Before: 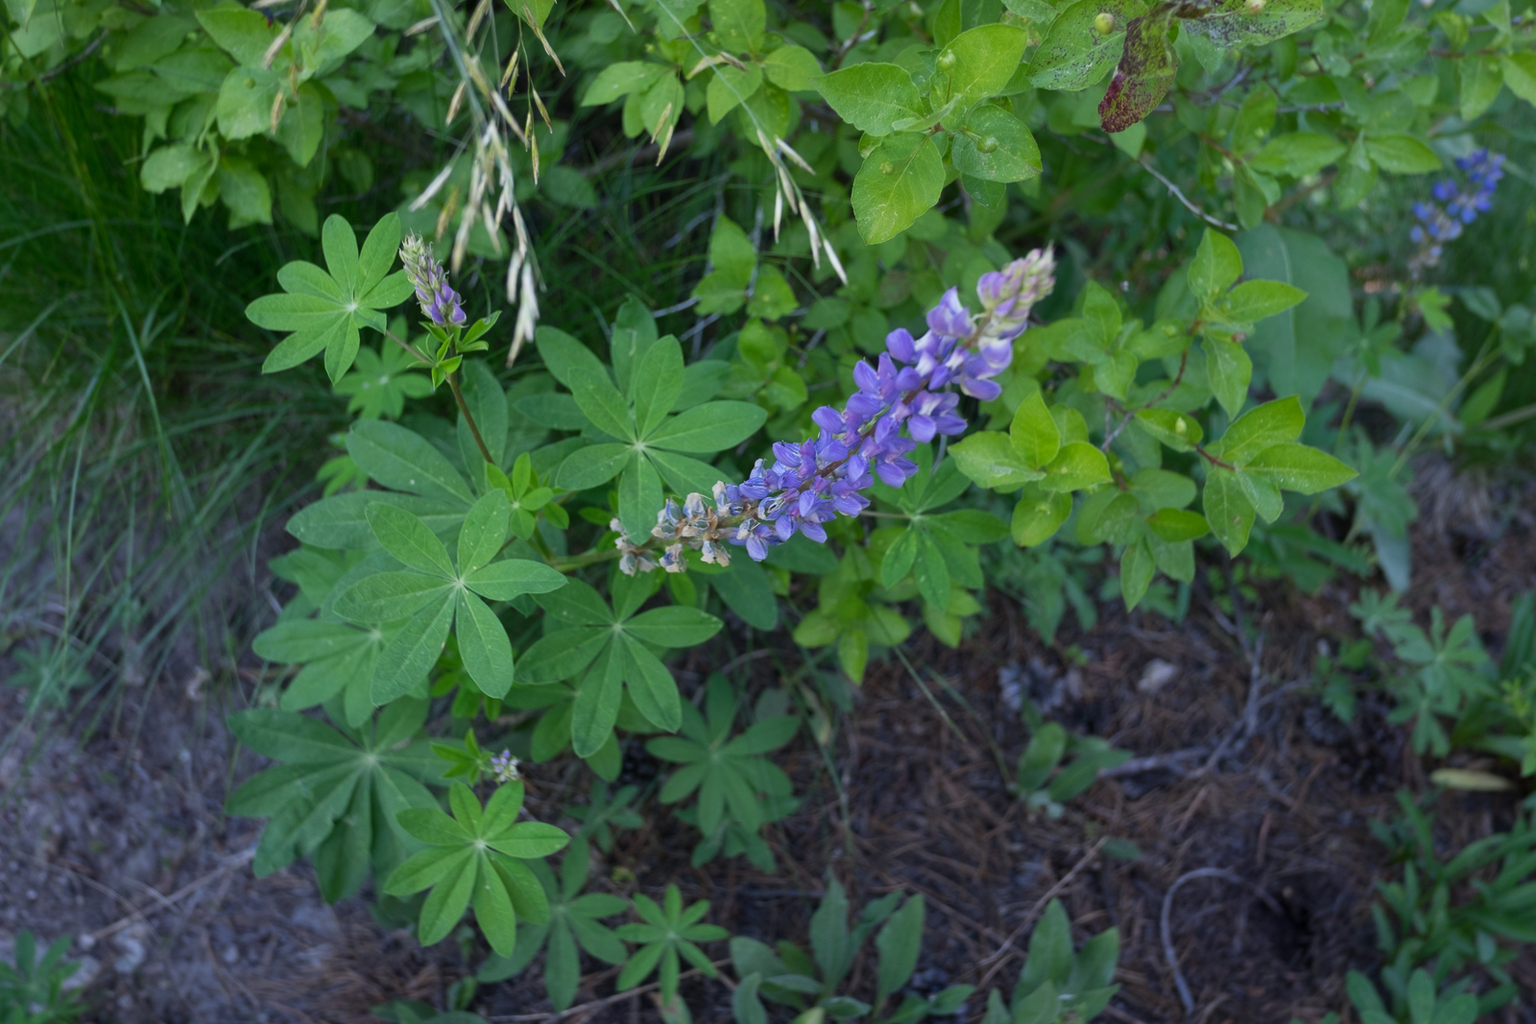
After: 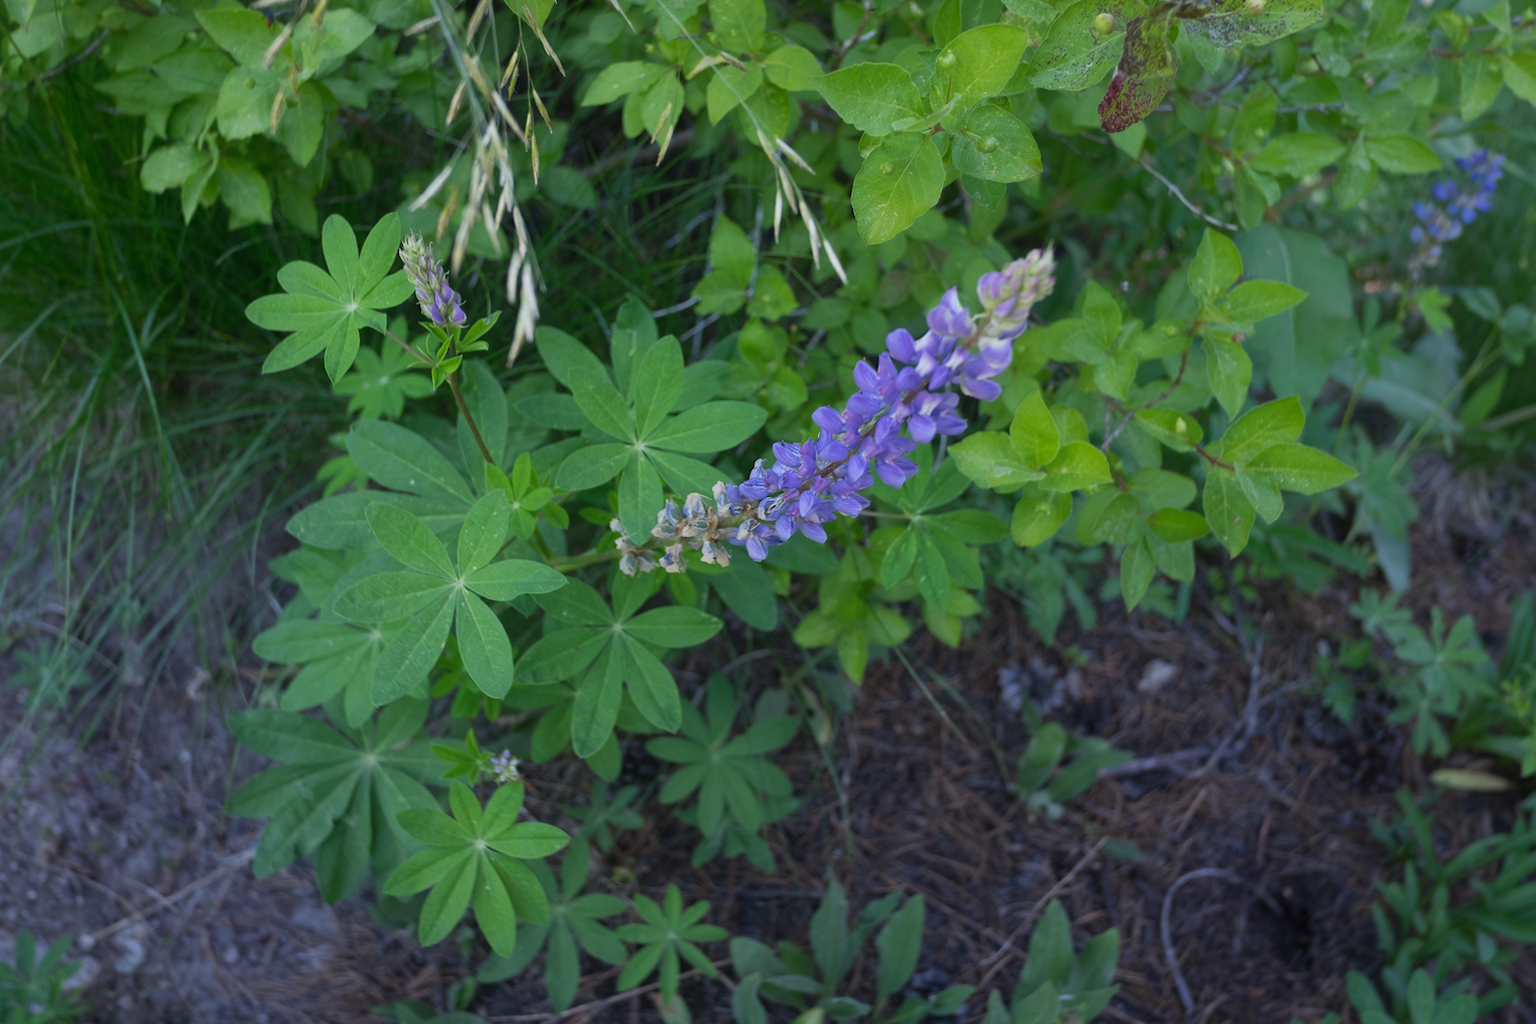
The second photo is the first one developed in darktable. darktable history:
contrast equalizer: octaves 7, y [[0.6 ×6], [0.55 ×6], [0 ×6], [0 ×6], [0 ×6]], mix -0.2
